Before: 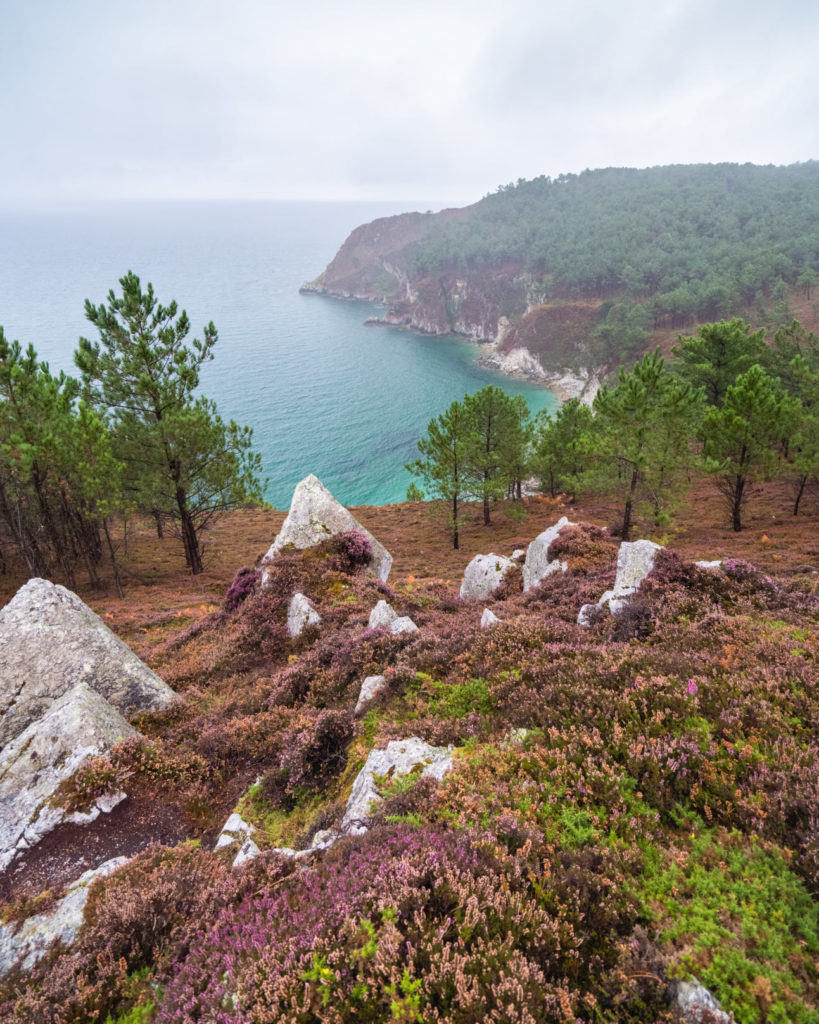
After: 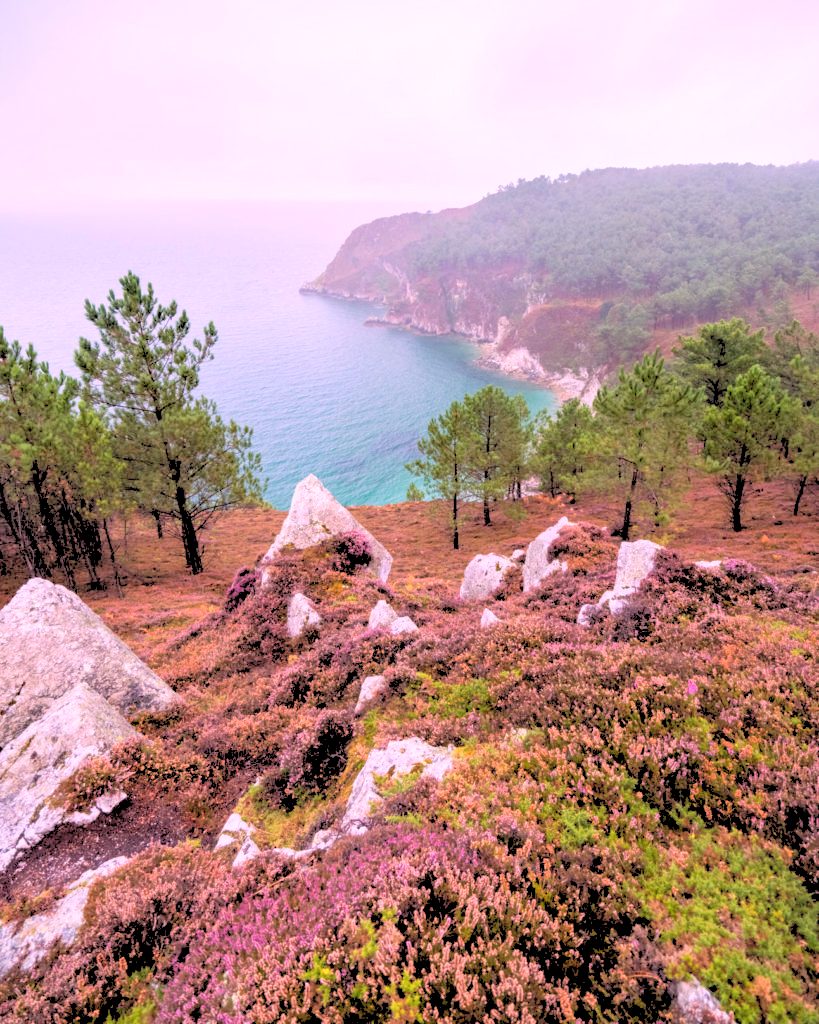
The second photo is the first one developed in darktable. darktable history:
rgb levels: levels [[0.027, 0.429, 0.996], [0, 0.5, 1], [0, 0.5, 1]]
white balance: red 1.188, blue 1.11
